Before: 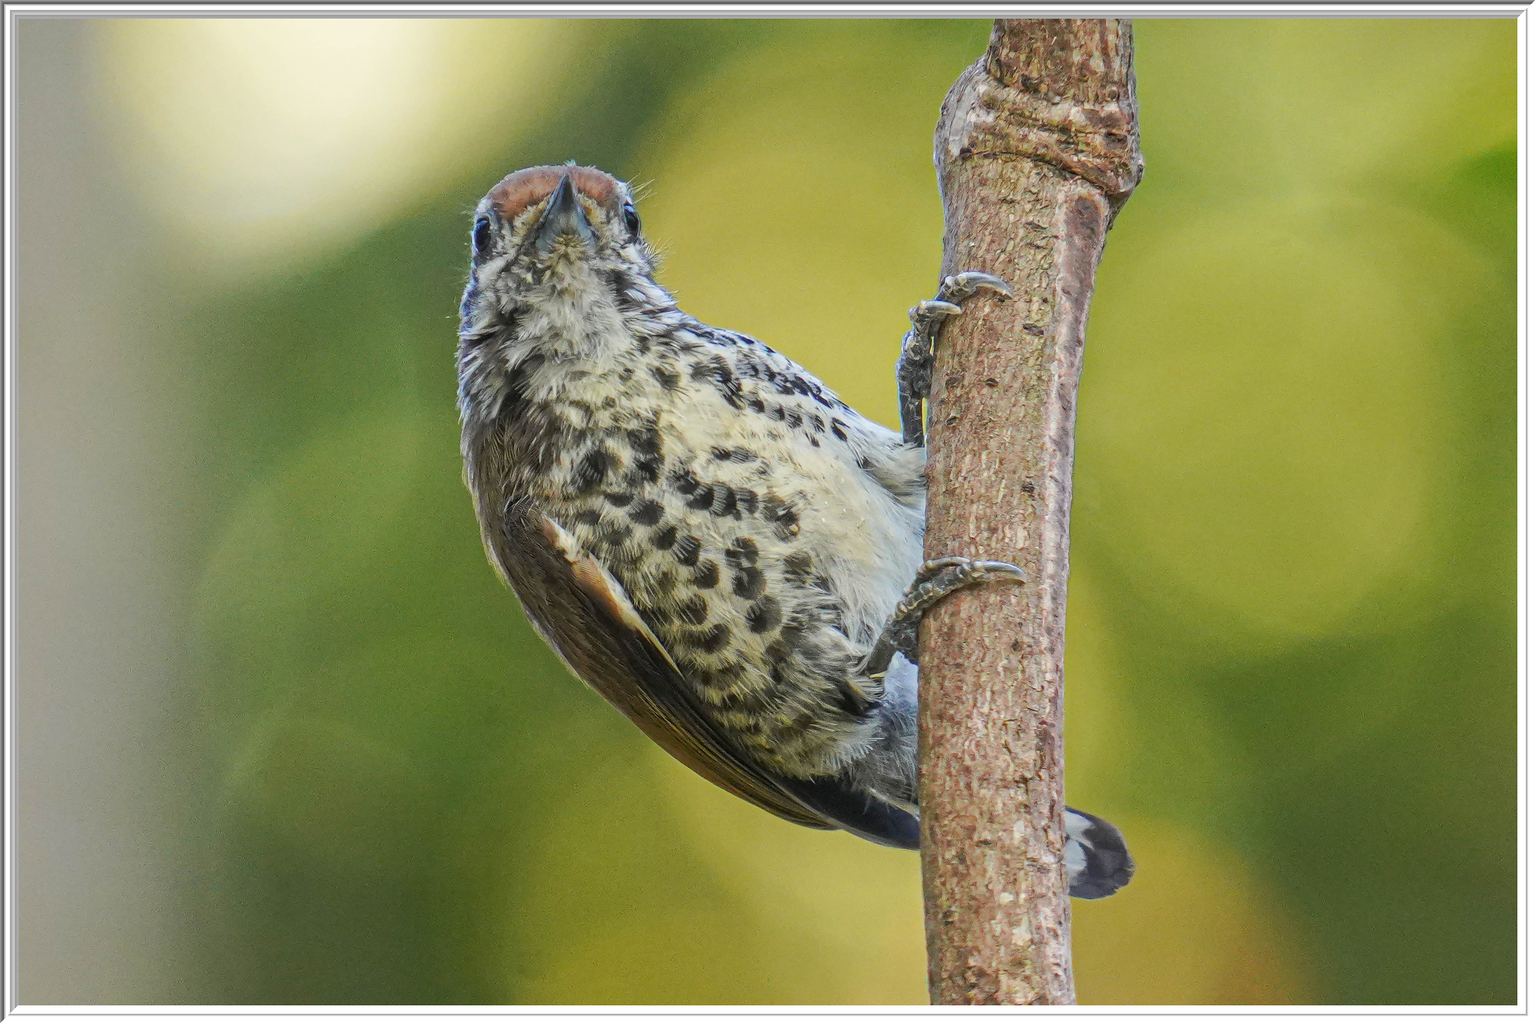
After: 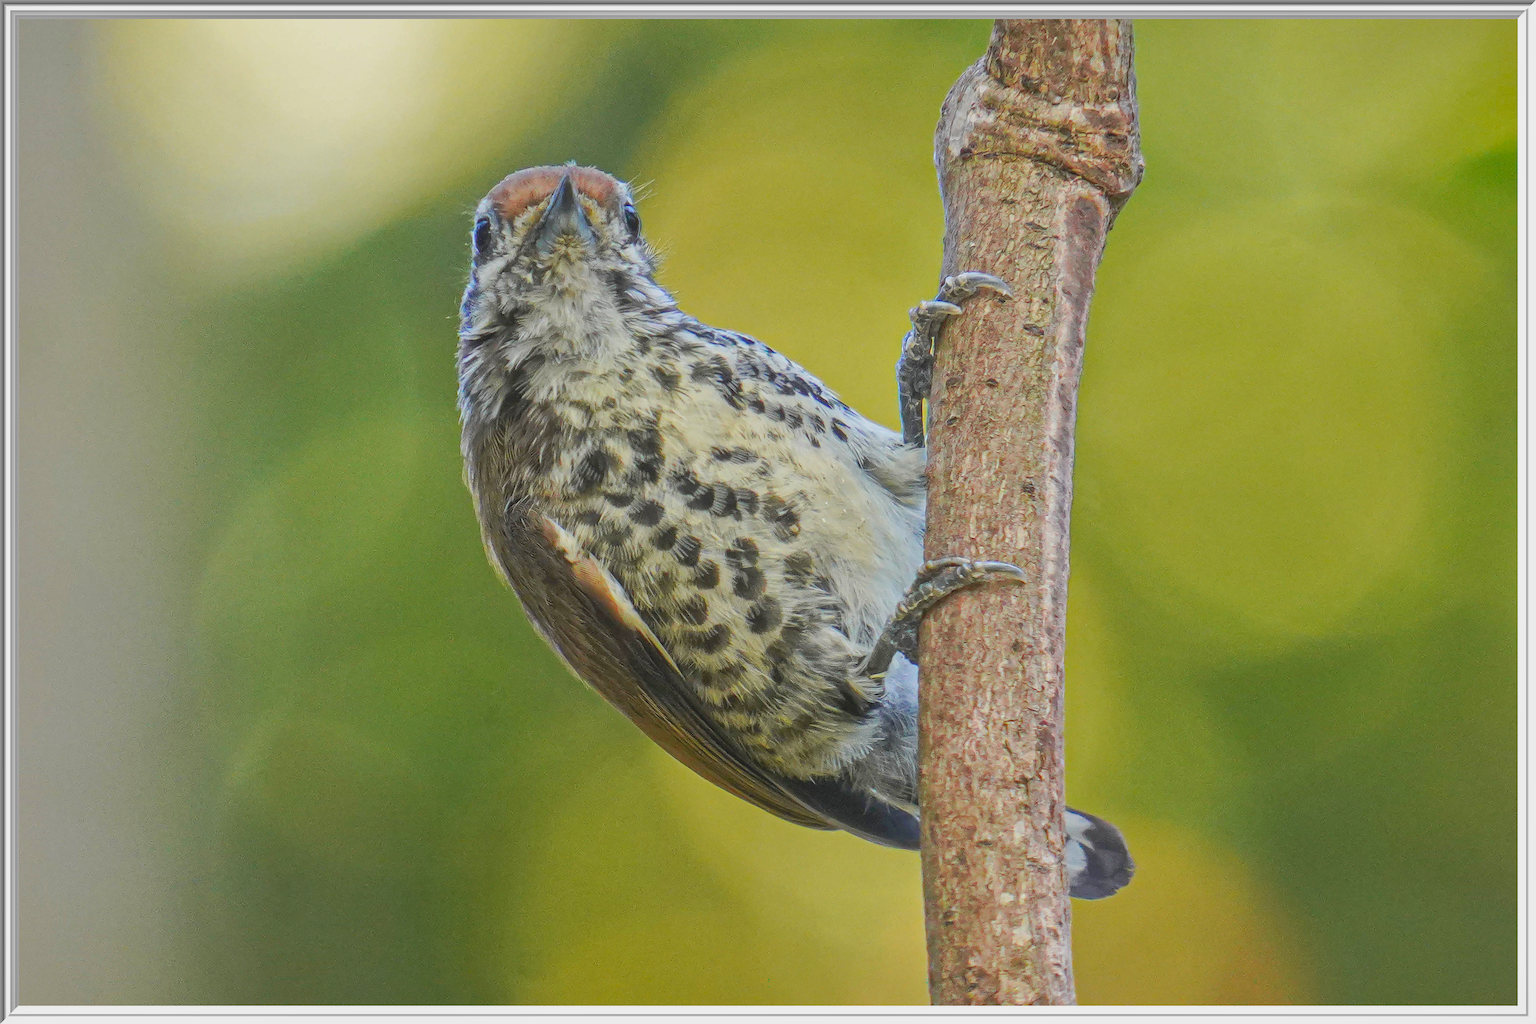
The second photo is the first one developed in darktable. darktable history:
contrast brightness saturation: contrast -0.091, brightness 0.046, saturation 0.083
shadows and highlights: highlights color adjustment 39.87%
